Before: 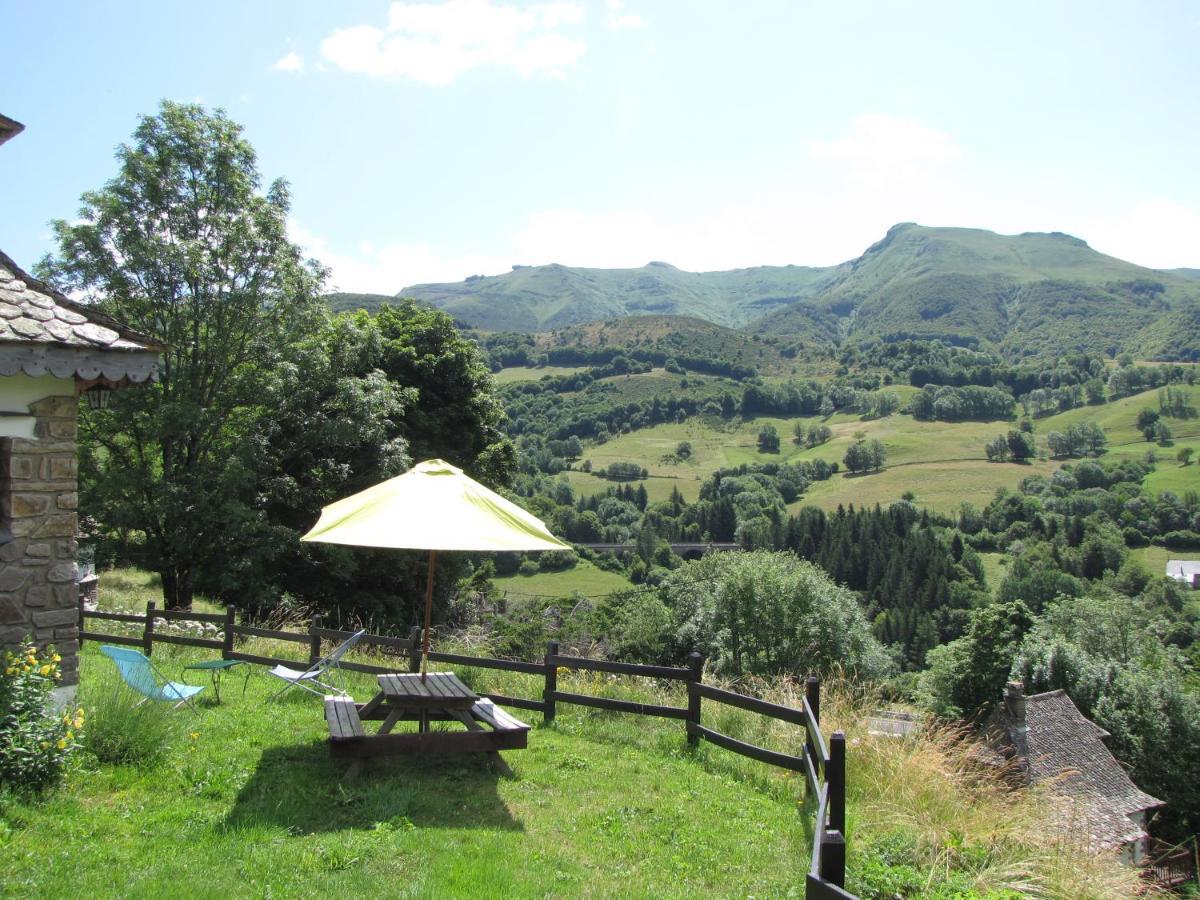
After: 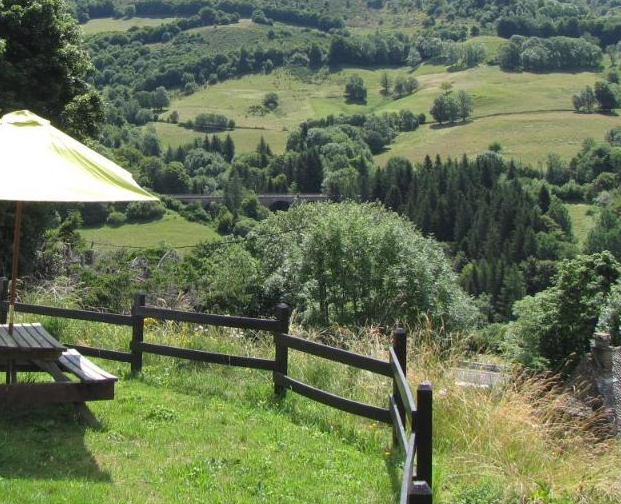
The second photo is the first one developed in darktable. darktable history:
tone equalizer: on, module defaults
crop: left 34.479%, top 38.822%, right 13.718%, bottom 5.172%
